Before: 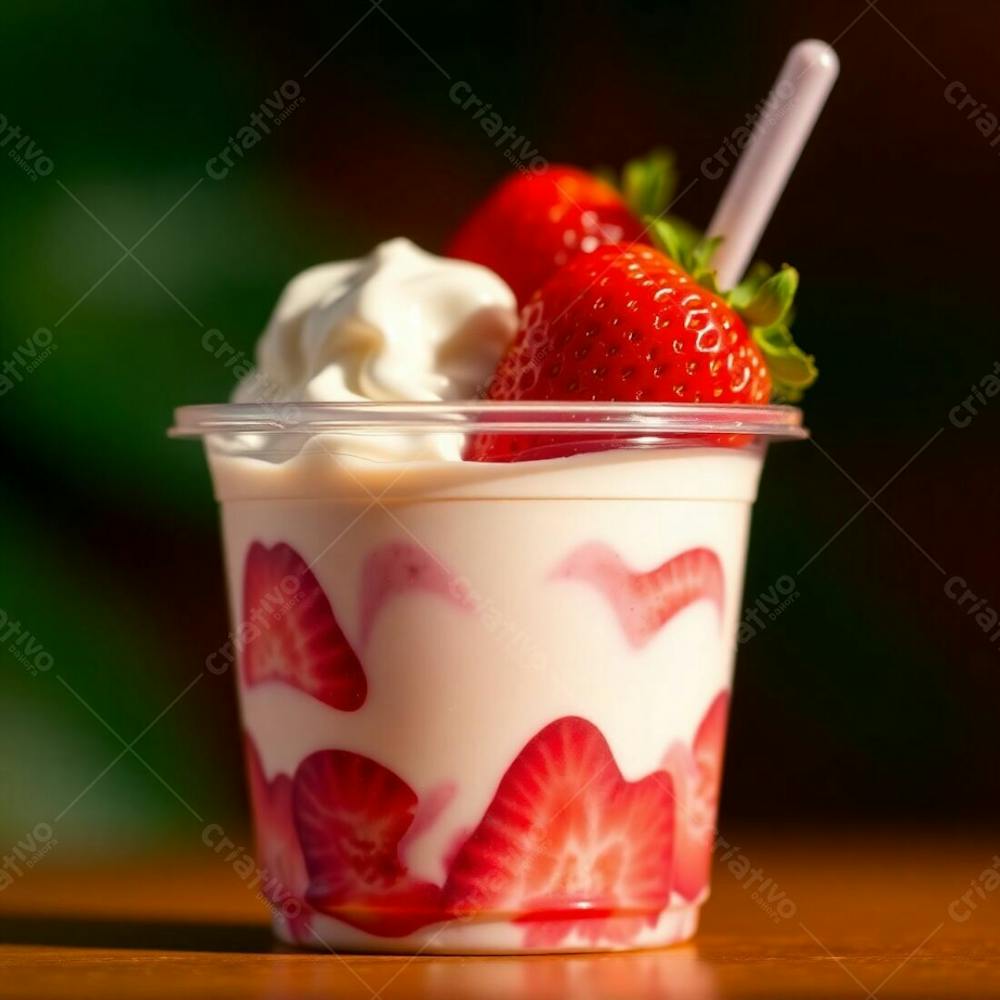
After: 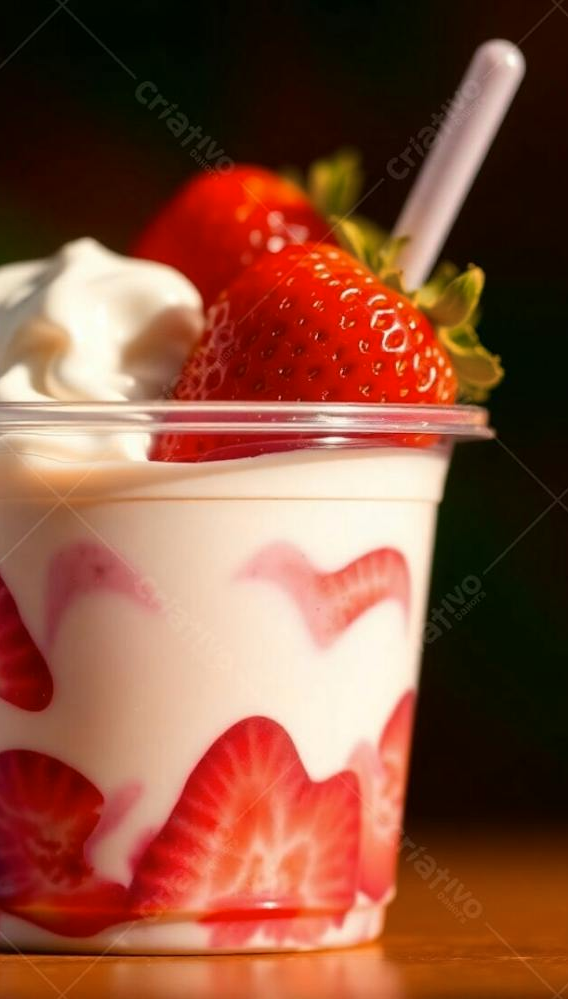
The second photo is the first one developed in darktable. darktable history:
exposure: compensate exposure bias true, compensate highlight preservation false
color zones: curves: ch2 [(0, 0.5) (0.143, 0.5) (0.286, 0.416) (0.429, 0.5) (0.571, 0.5) (0.714, 0.5) (0.857, 0.5) (1, 0.5)]
crop: left 31.454%, top 0.005%, right 11.739%
